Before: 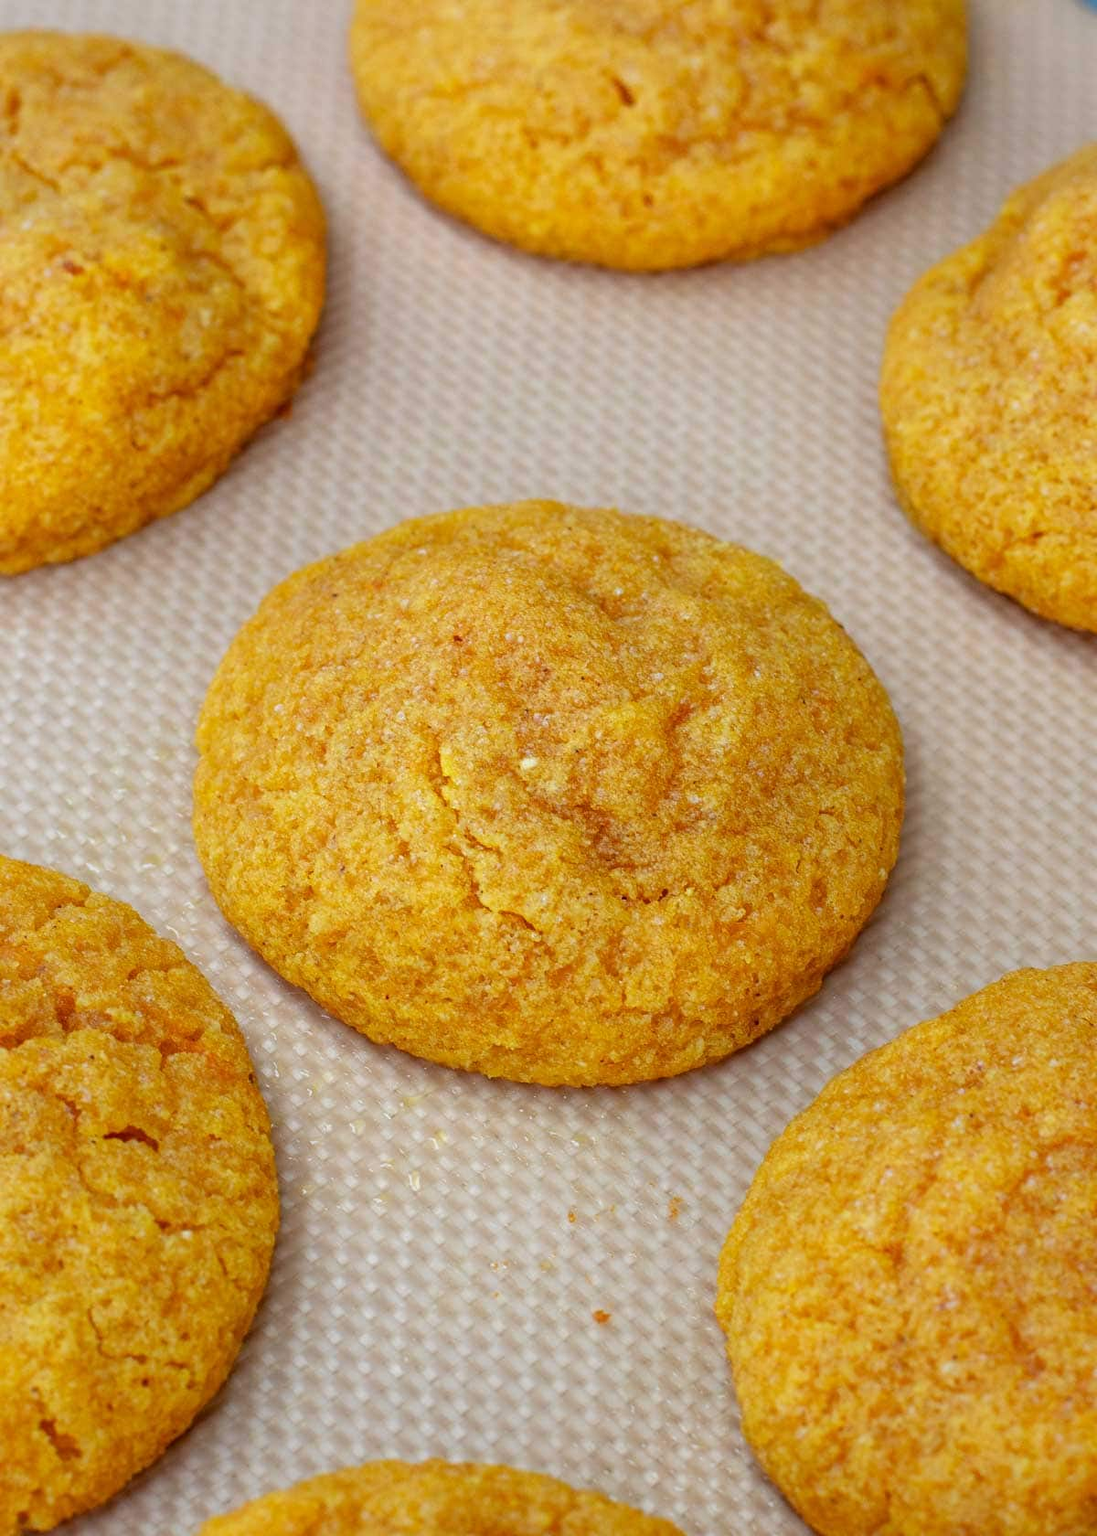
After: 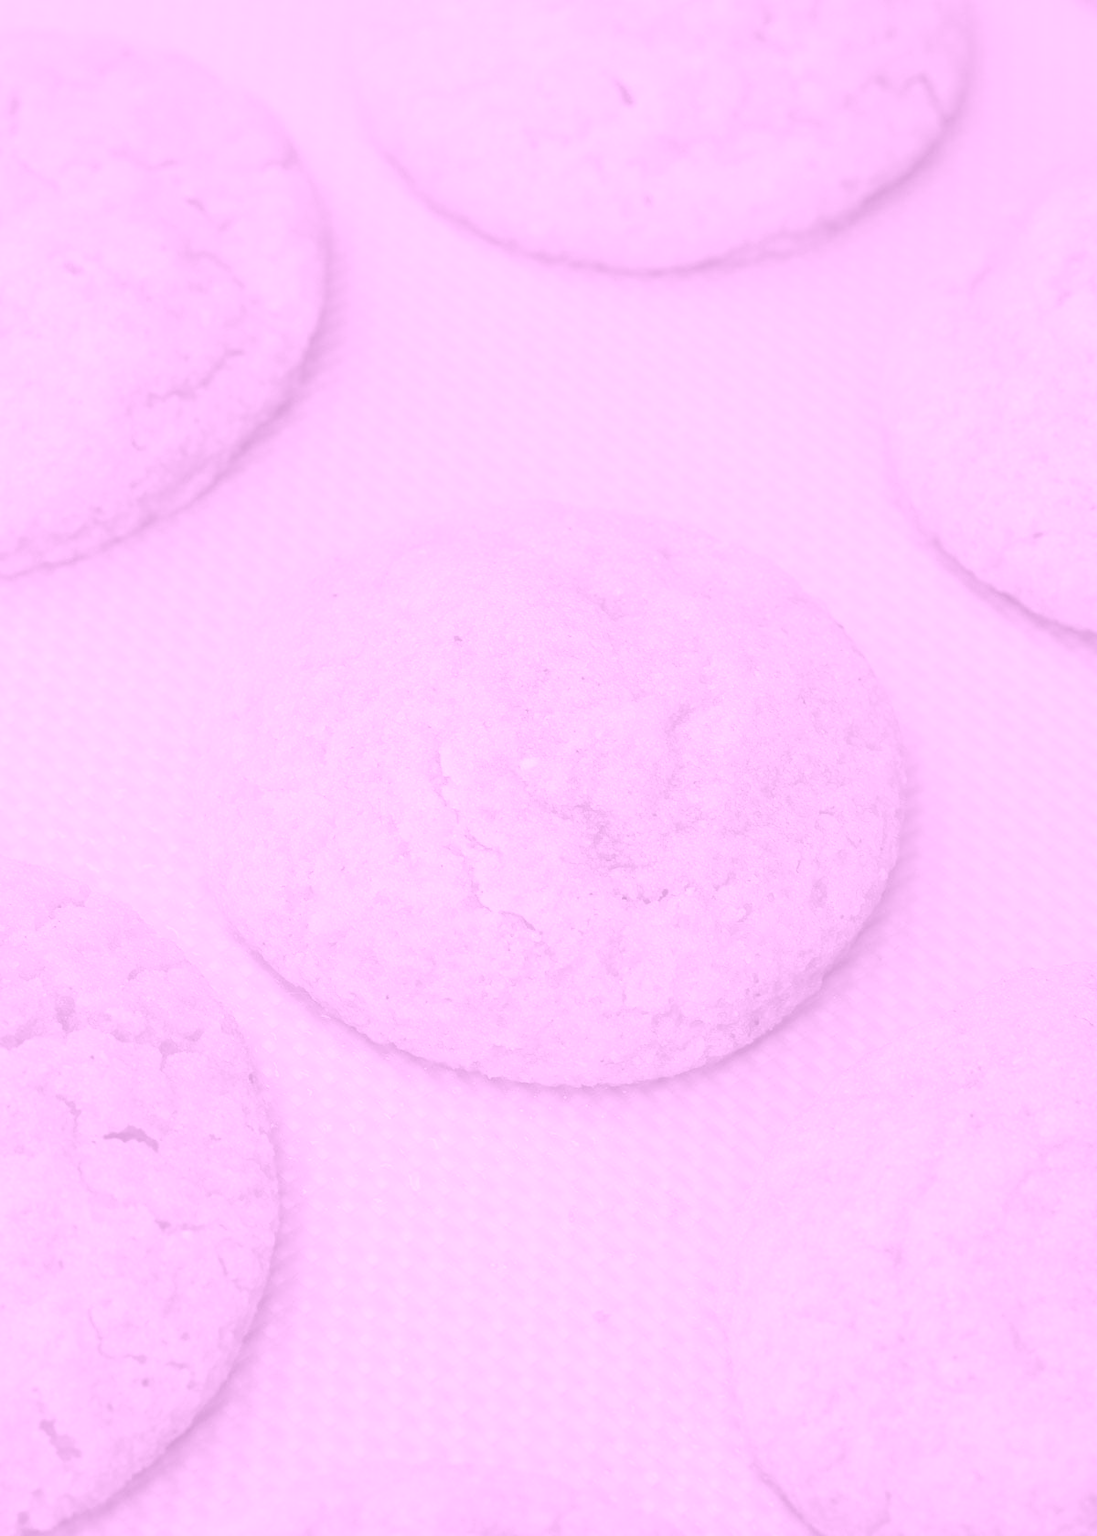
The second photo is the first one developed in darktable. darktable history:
color balance rgb: shadows lift › luminance -5%, shadows lift › chroma 1.1%, shadows lift › hue 219°, power › luminance 10%, power › chroma 2.83%, power › hue 60°, highlights gain › chroma 4.52%, highlights gain › hue 33.33°, saturation formula JzAzBz (2021)
colorize: hue 331.2°, saturation 69%, source mix 30.28%, lightness 69.02%, version 1
fill light: on, module defaults
